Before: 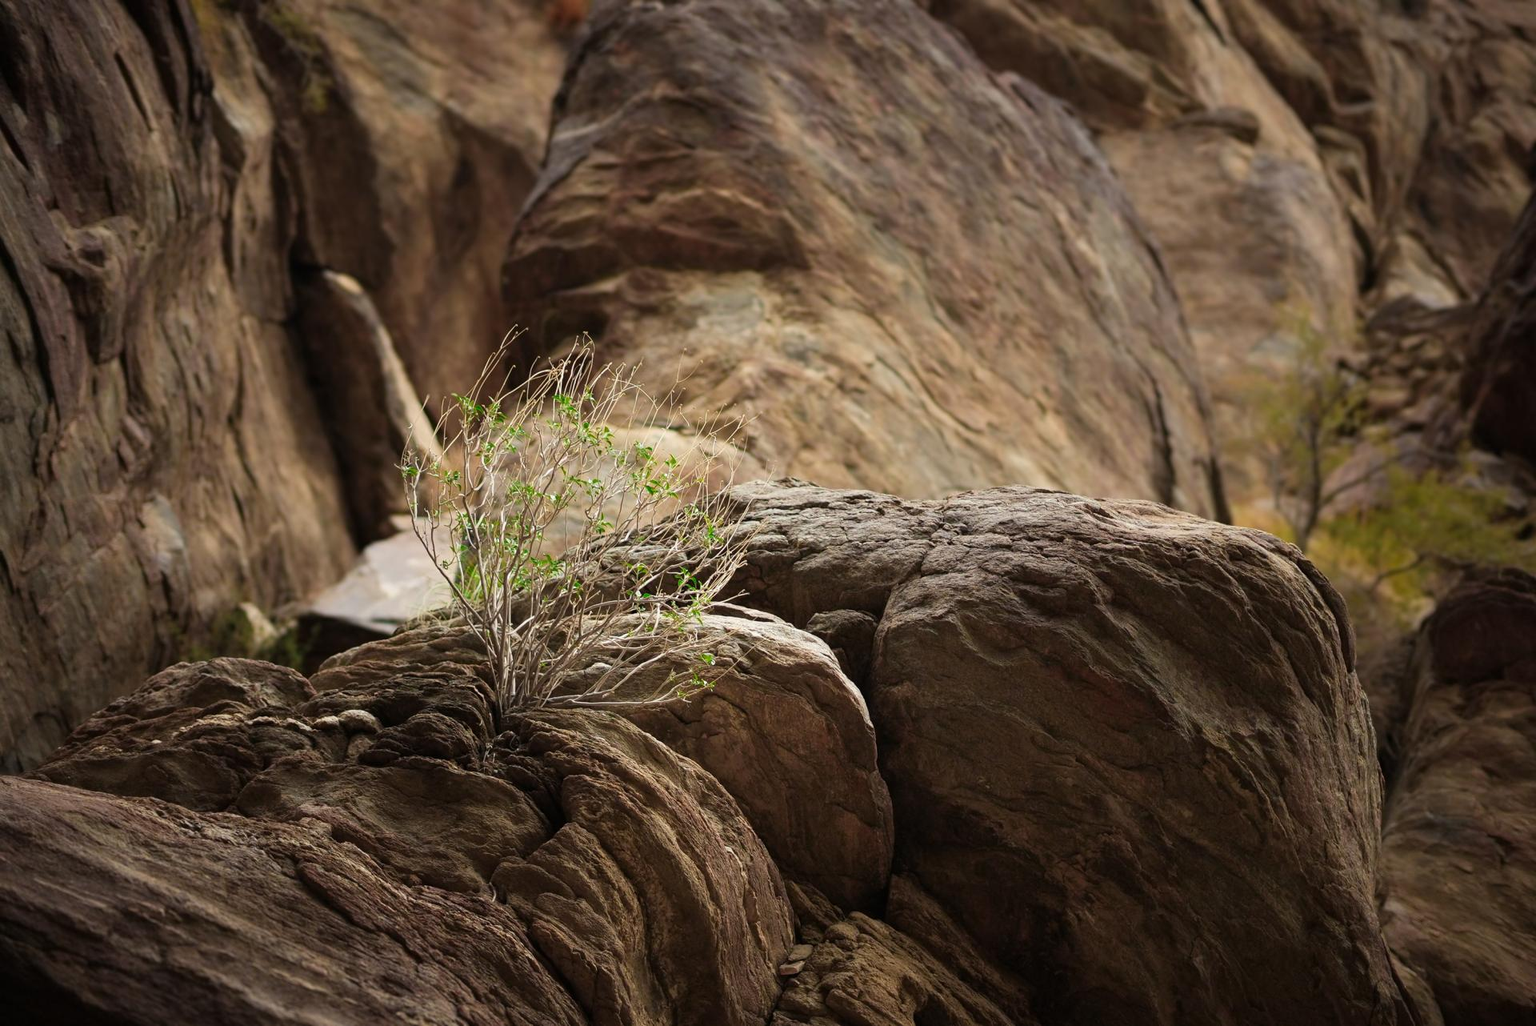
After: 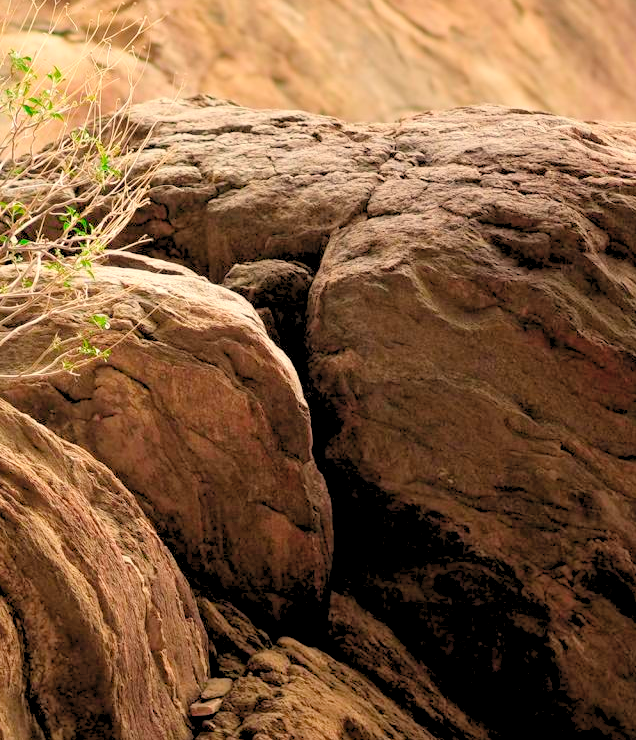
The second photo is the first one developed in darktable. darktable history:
white balance: red 1.127, blue 0.943
levels: levels [0.072, 0.414, 0.976]
color correction: highlights a* -2.68, highlights b* 2.57
crop: left 40.878%, top 39.176%, right 25.993%, bottom 3.081%
